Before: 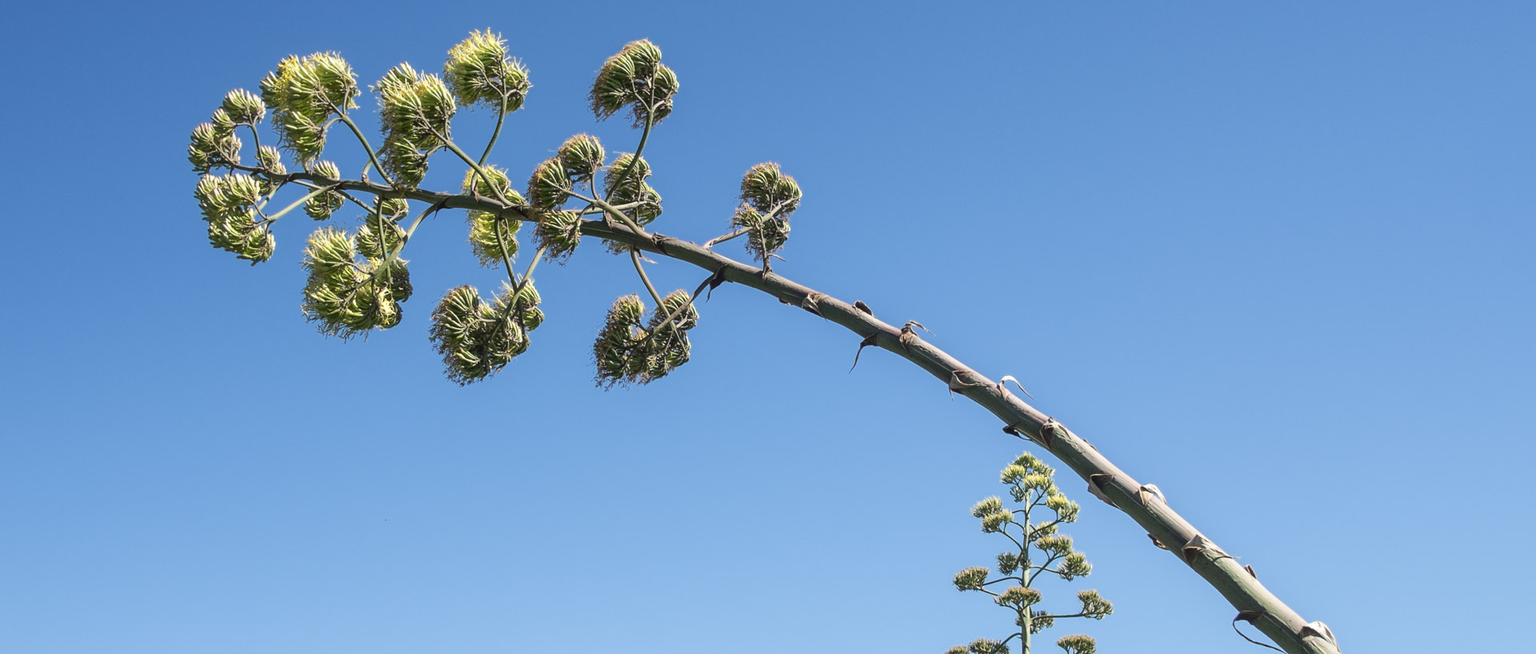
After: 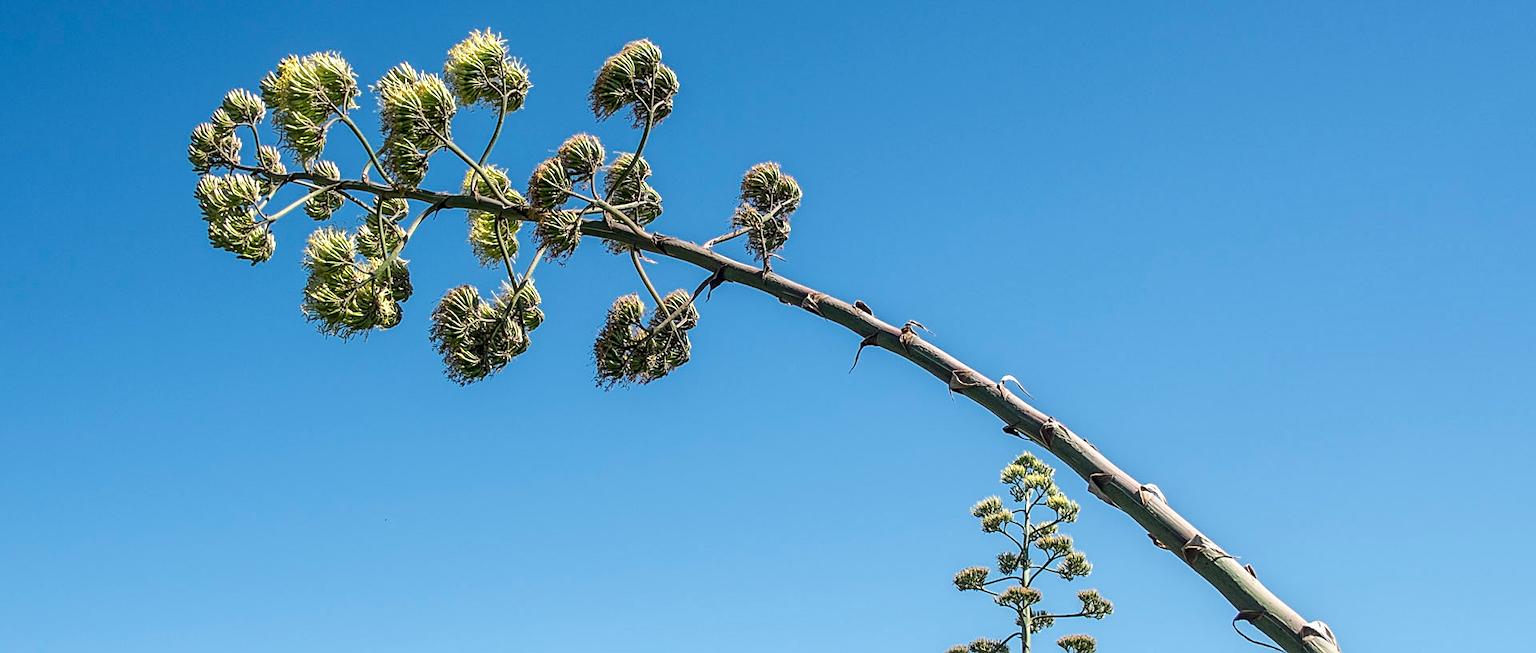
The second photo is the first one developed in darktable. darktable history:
local contrast: detail 130%
sharpen: on, module defaults
